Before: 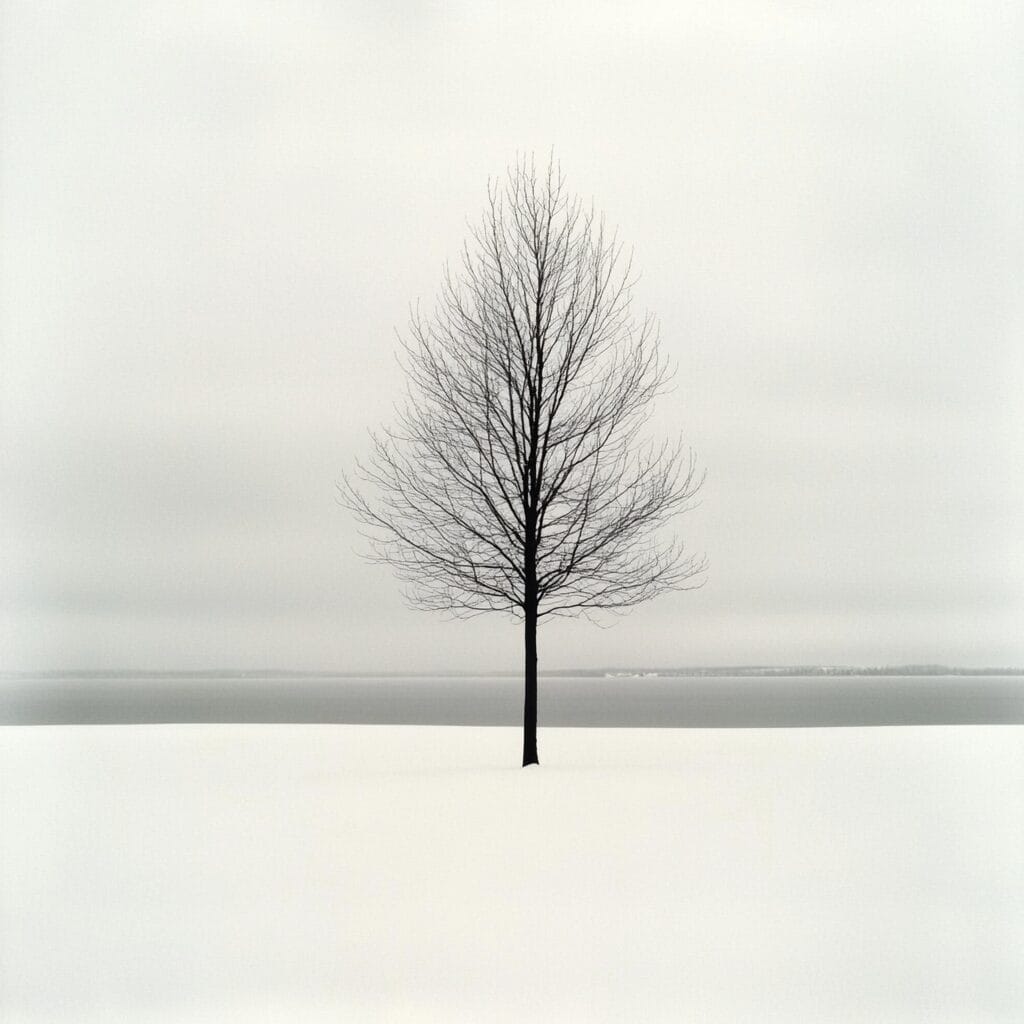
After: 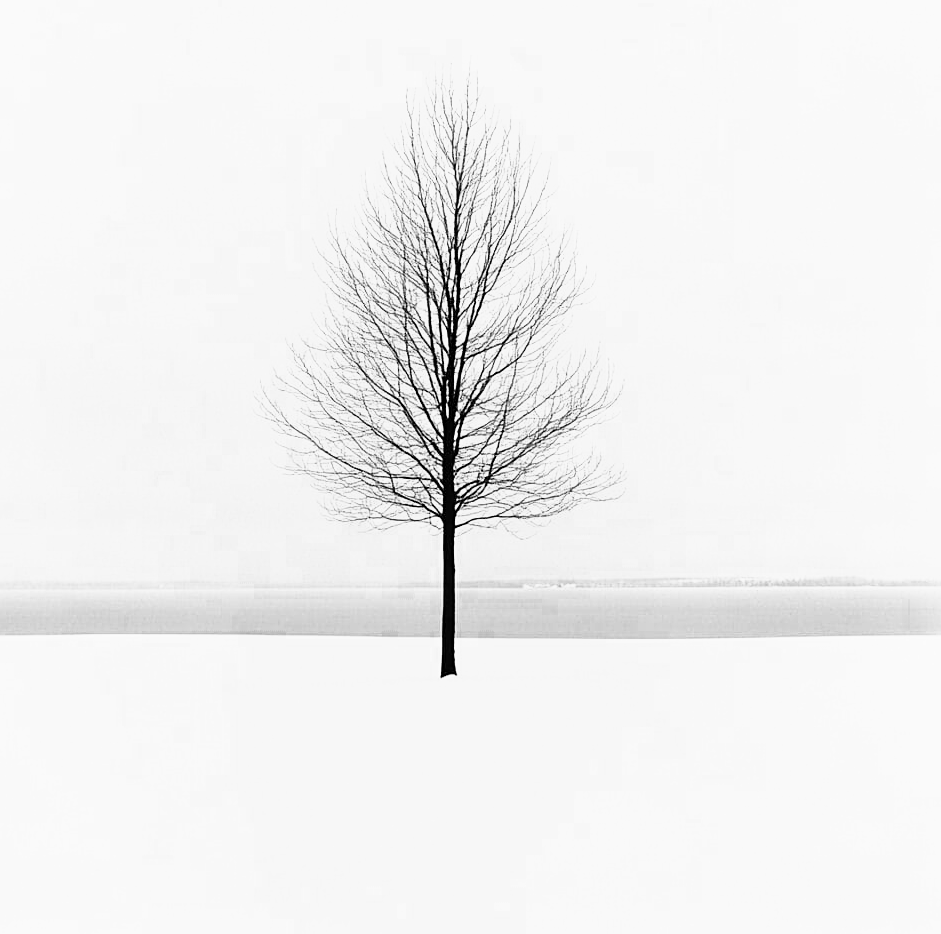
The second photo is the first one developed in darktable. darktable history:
color zones: curves: ch0 [(0.002, 0.429) (0.121, 0.212) (0.198, 0.113) (0.276, 0.344) (0.331, 0.541) (0.41, 0.56) (0.482, 0.289) (0.619, 0.227) (0.721, 0.18) (0.821, 0.435) (0.928, 0.555) (1, 0.587)]; ch1 [(0, 0) (0.143, 0) (0.286, 0) (0.429, 0) (0.571, 0) (0.714, 0) (0.857, 0)]
filmic rgb: black relative exposure -11.37 EV, white relative exposure 3.25 EV, hardness 6.69
sharpen: on, module defaults
crop and rotate: left 8.065%, top 8.774%
exposure: exposure 0.608 EV, compensate highlight preservation false
velvia: on, module defaults
tone curve: curves: ch0 [(0, 0) (0.051, 0.047) (0.102, 0.099) (0.236, 0.249) (0.429, 0.473) (0.67, 0.755) (0.875, 0.948) (1, 0.985)]; ch1 [(0, 0) (0.339, 0.298) (0.402, 0.363) (0.453, 0.413) (0.485, 0.469) (0.494, 0.493) (0.504, 0.502) (0.515, 0.526) (0.563, 0.591) (0.597, 0.639) (0.834, 0.888) (1, 1)]; ch2 [(0, 0) (0.362, 0.353) (0.425, 0.439) (0.501, 0.501) (0.537, 0.538) (0.58, 0.59) (0.642, 0.669) (0.773, 0.856) (1, 1)], preserve colors none
